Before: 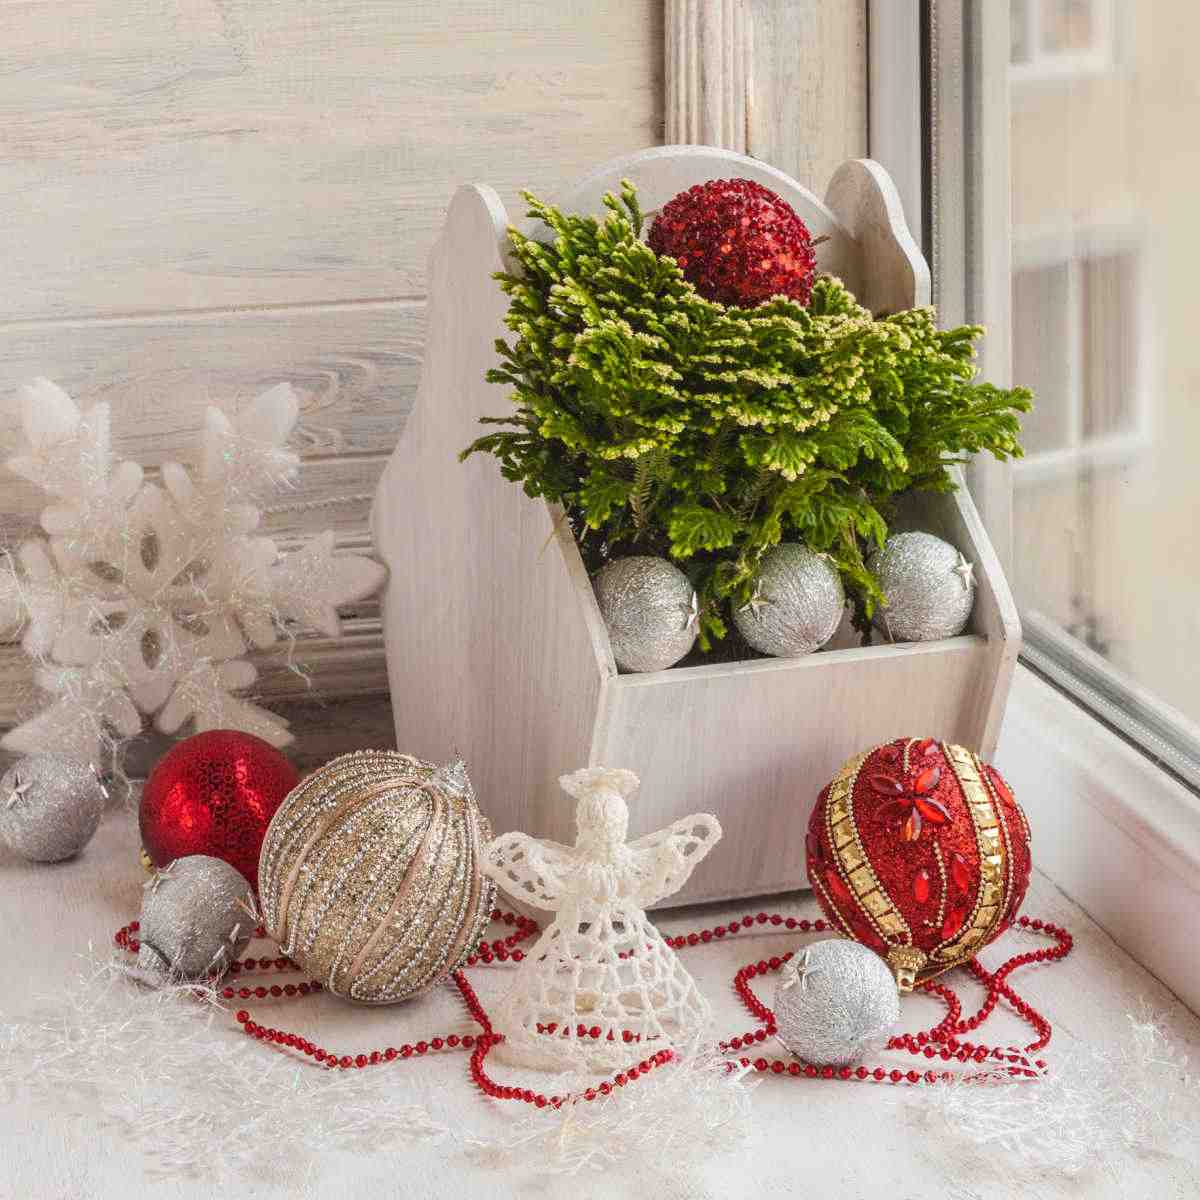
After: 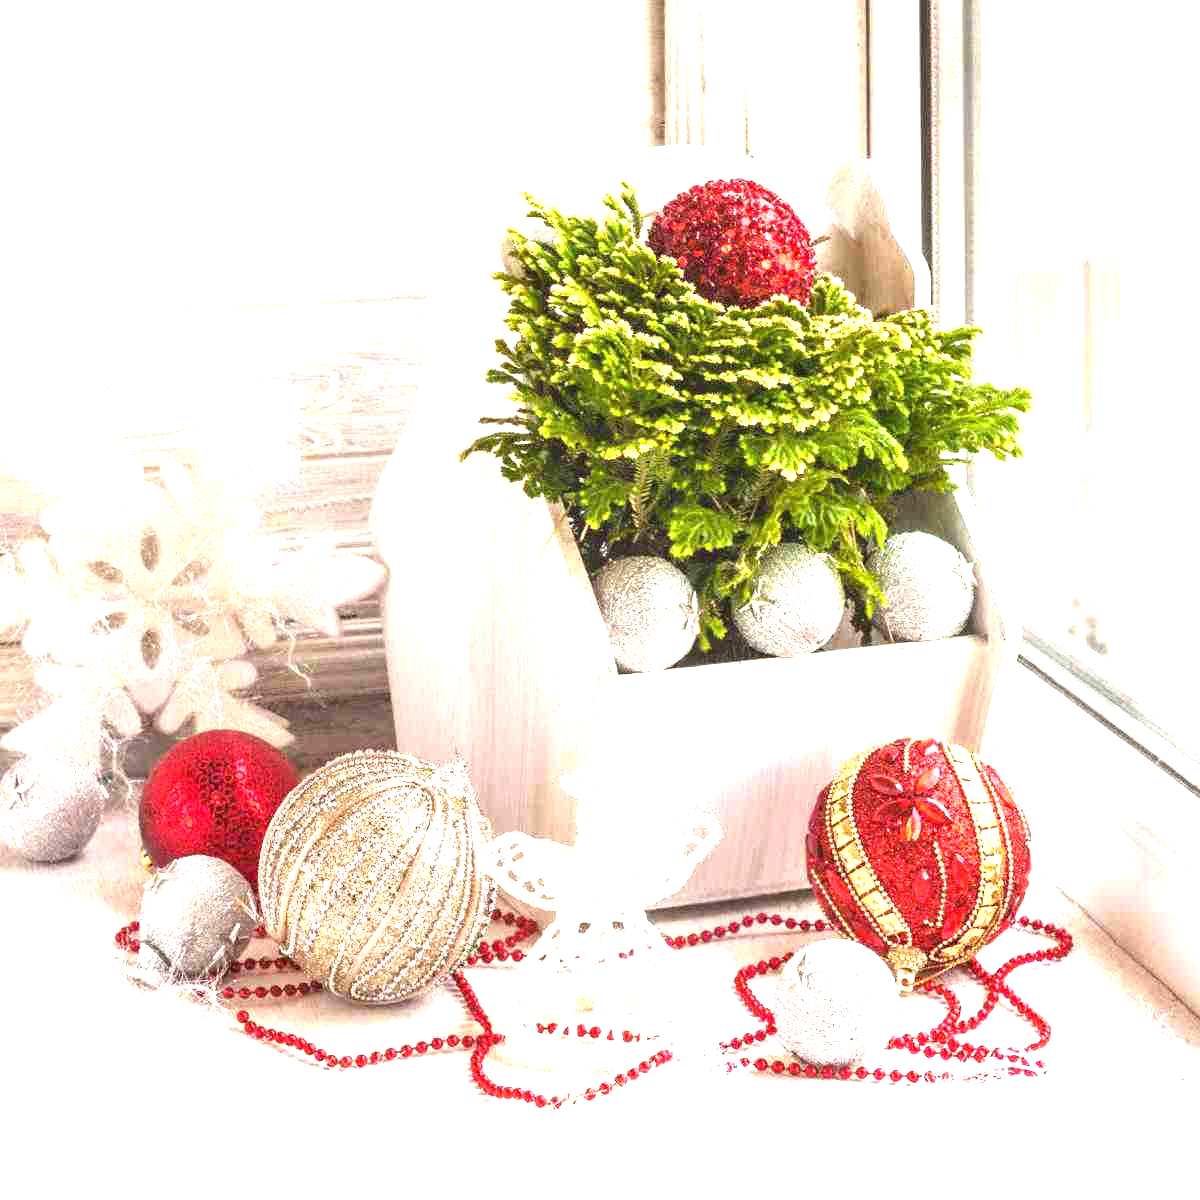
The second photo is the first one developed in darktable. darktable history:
exposure: black level correction 0, exposure 1.686 EV, compensate highlight preservation false
